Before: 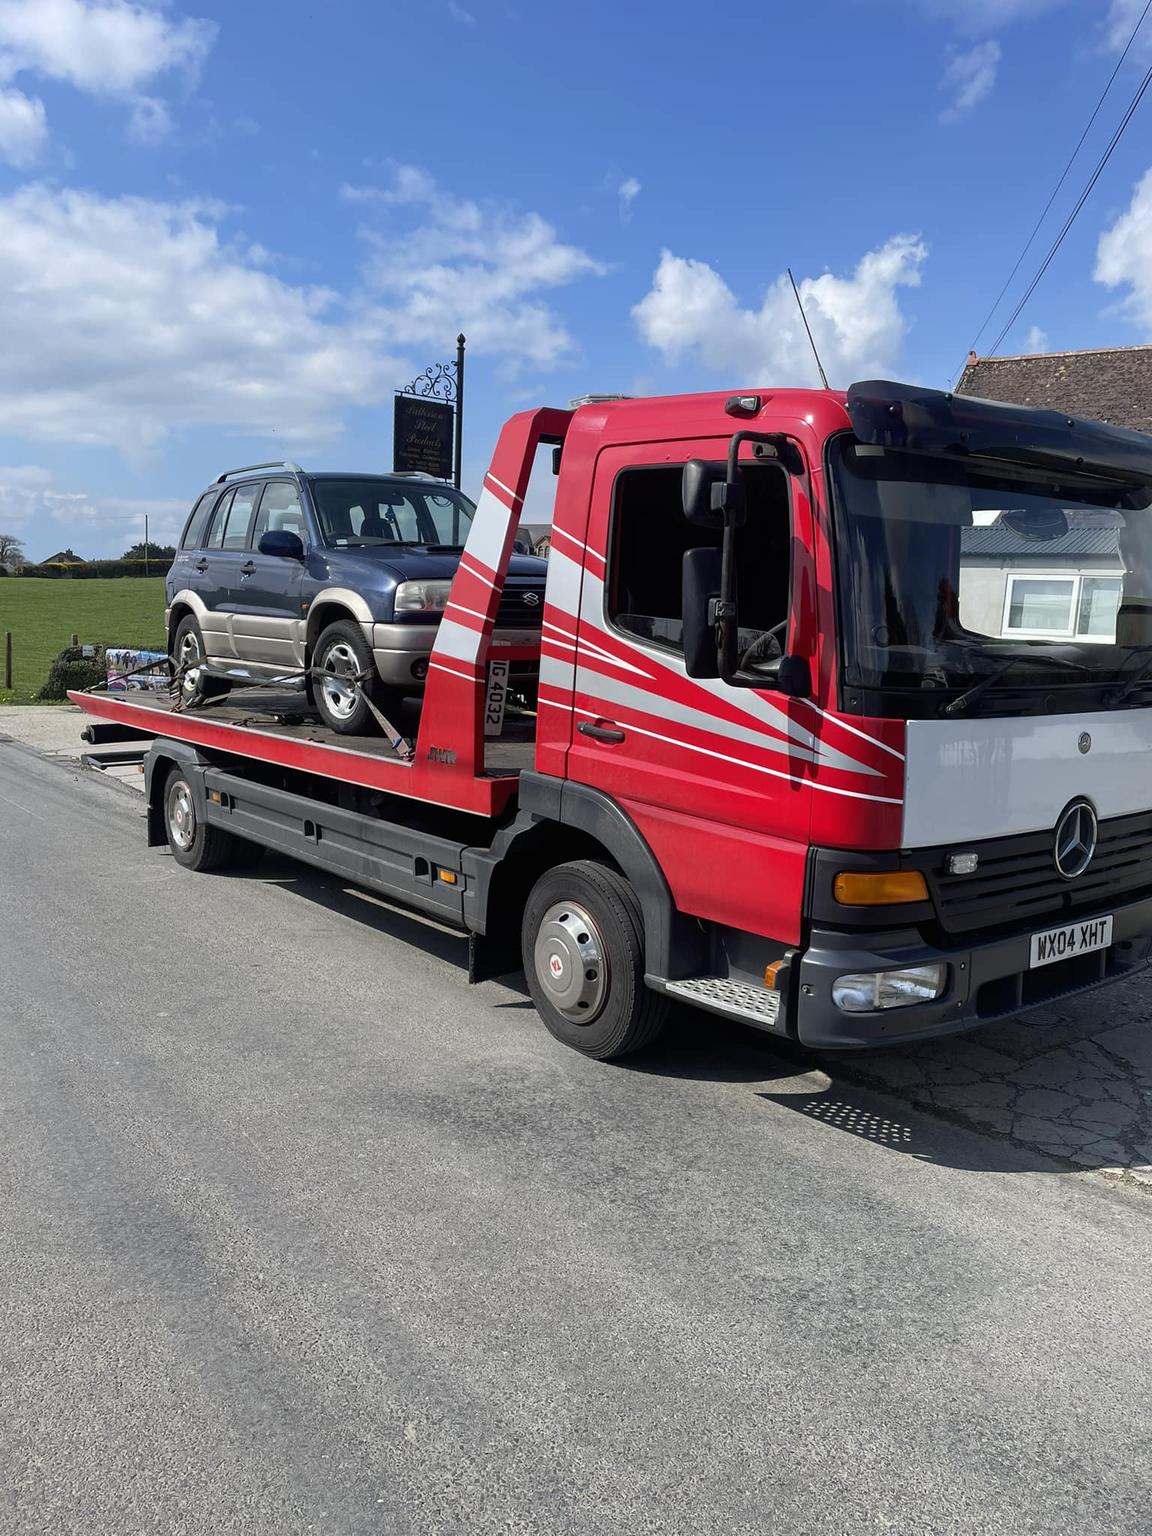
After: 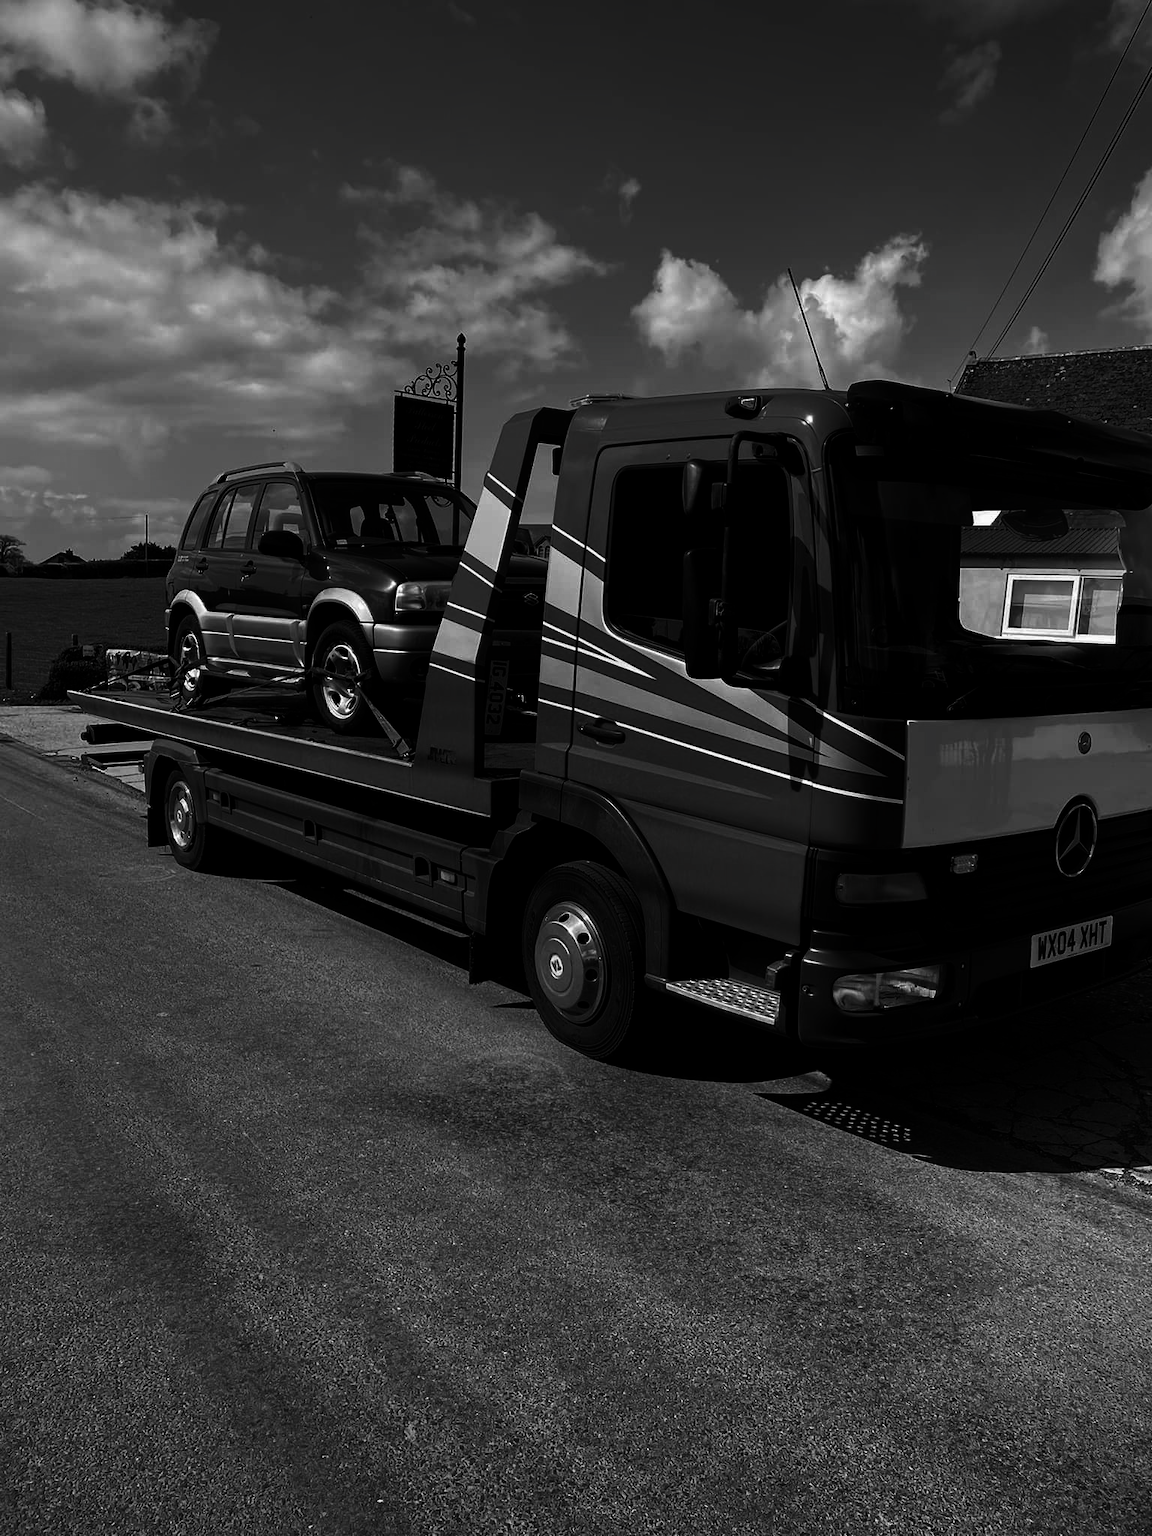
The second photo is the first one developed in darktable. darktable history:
base curve: curves: ch0 [(0, 0) (0.989, 0.992)]
contrast brightness saturation: contrast 0.016, brightness -0.997, saturation -0.999
vignetting: fall-off radius 60.79%
